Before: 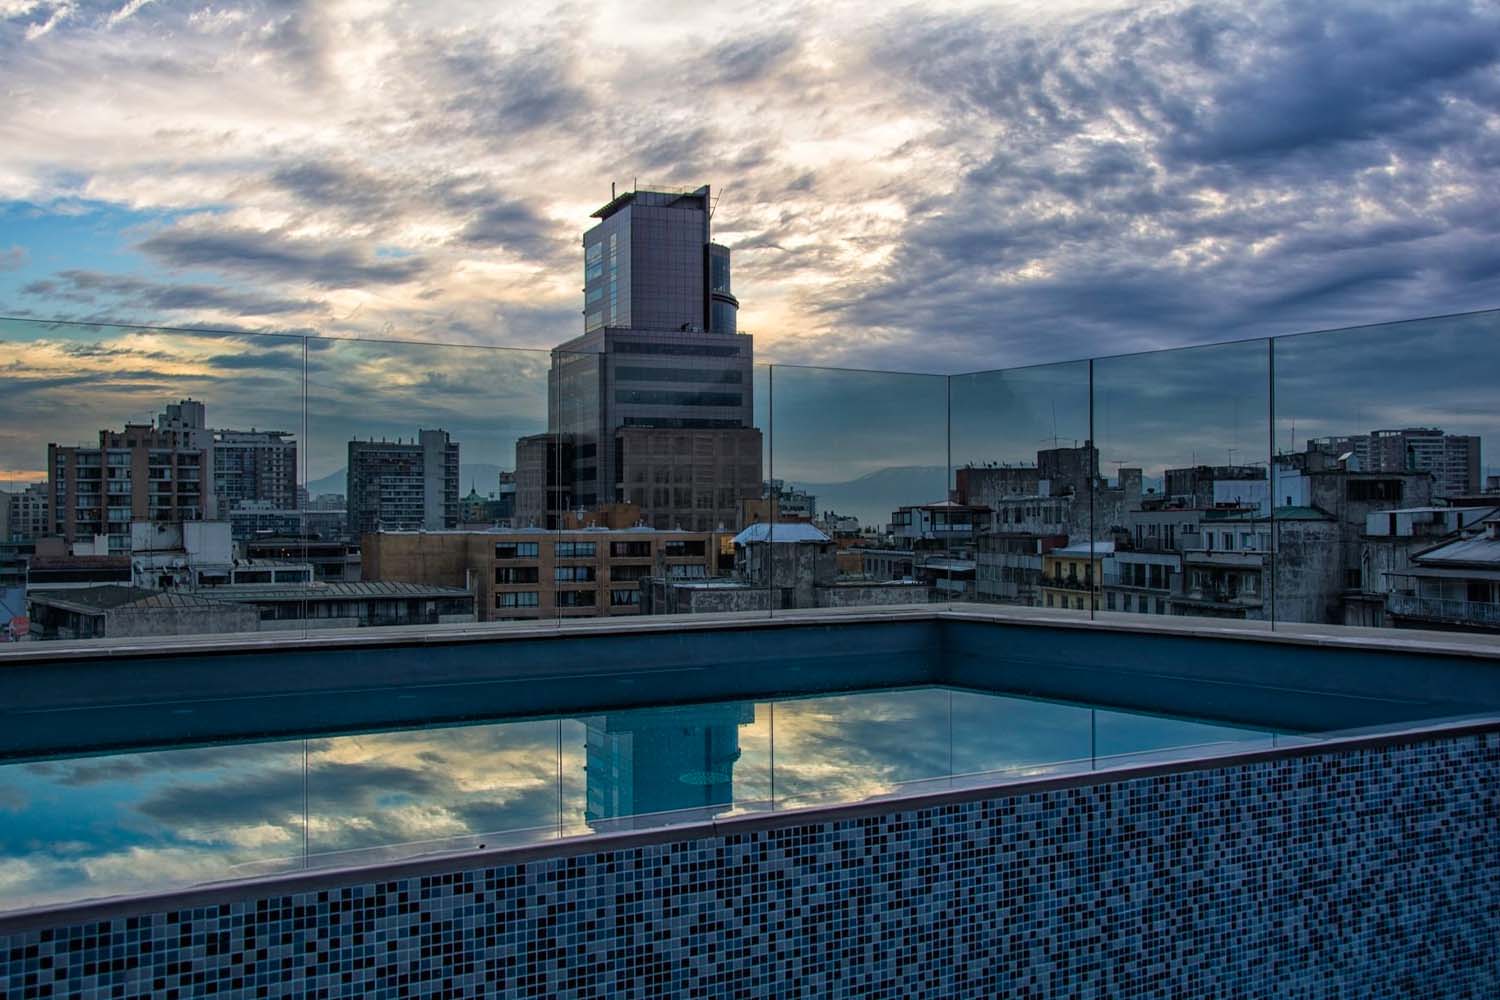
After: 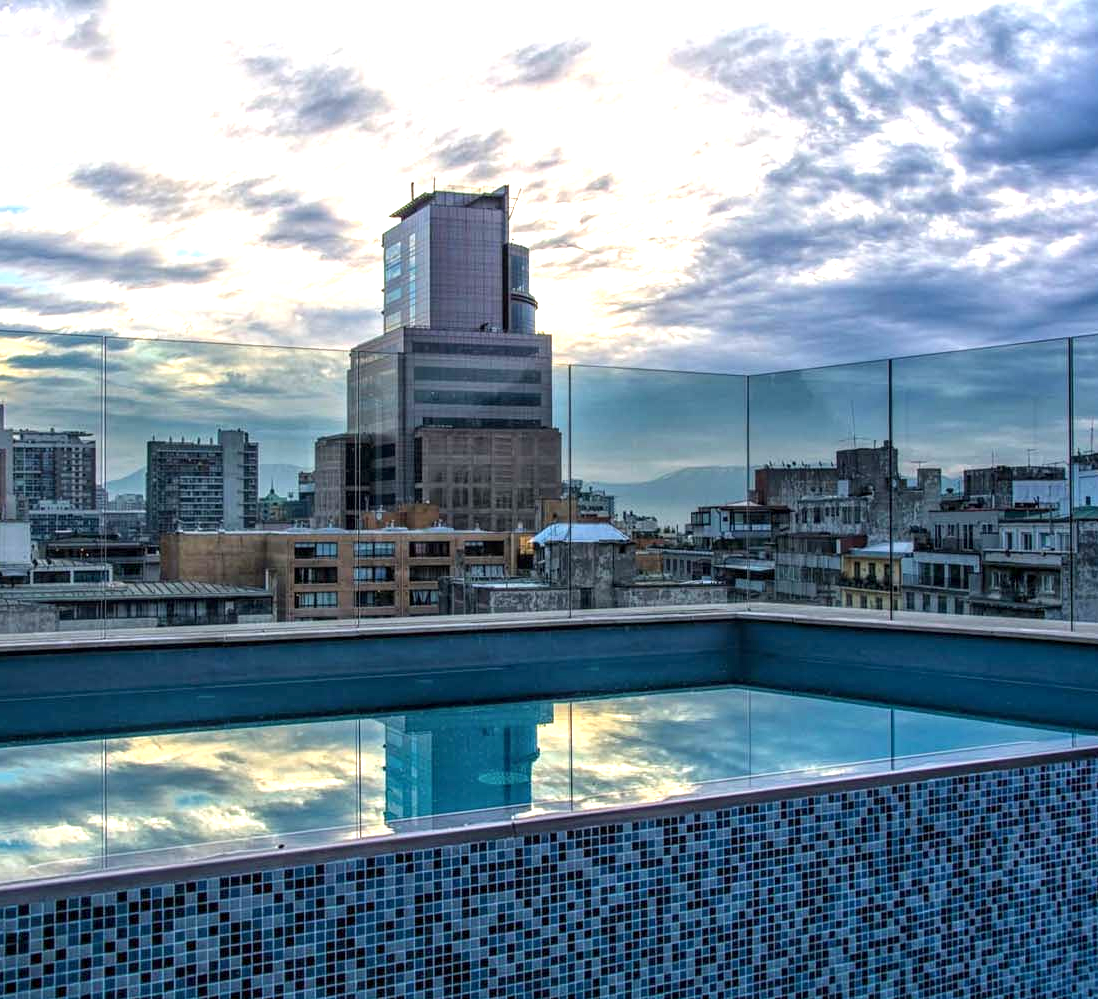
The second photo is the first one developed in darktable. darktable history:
local contrast: on, module defaults
exposure: black level correction 0, exposure 1.1 EV, compensate highlight preservation false
crop: left 13.443%, right 13.31%
